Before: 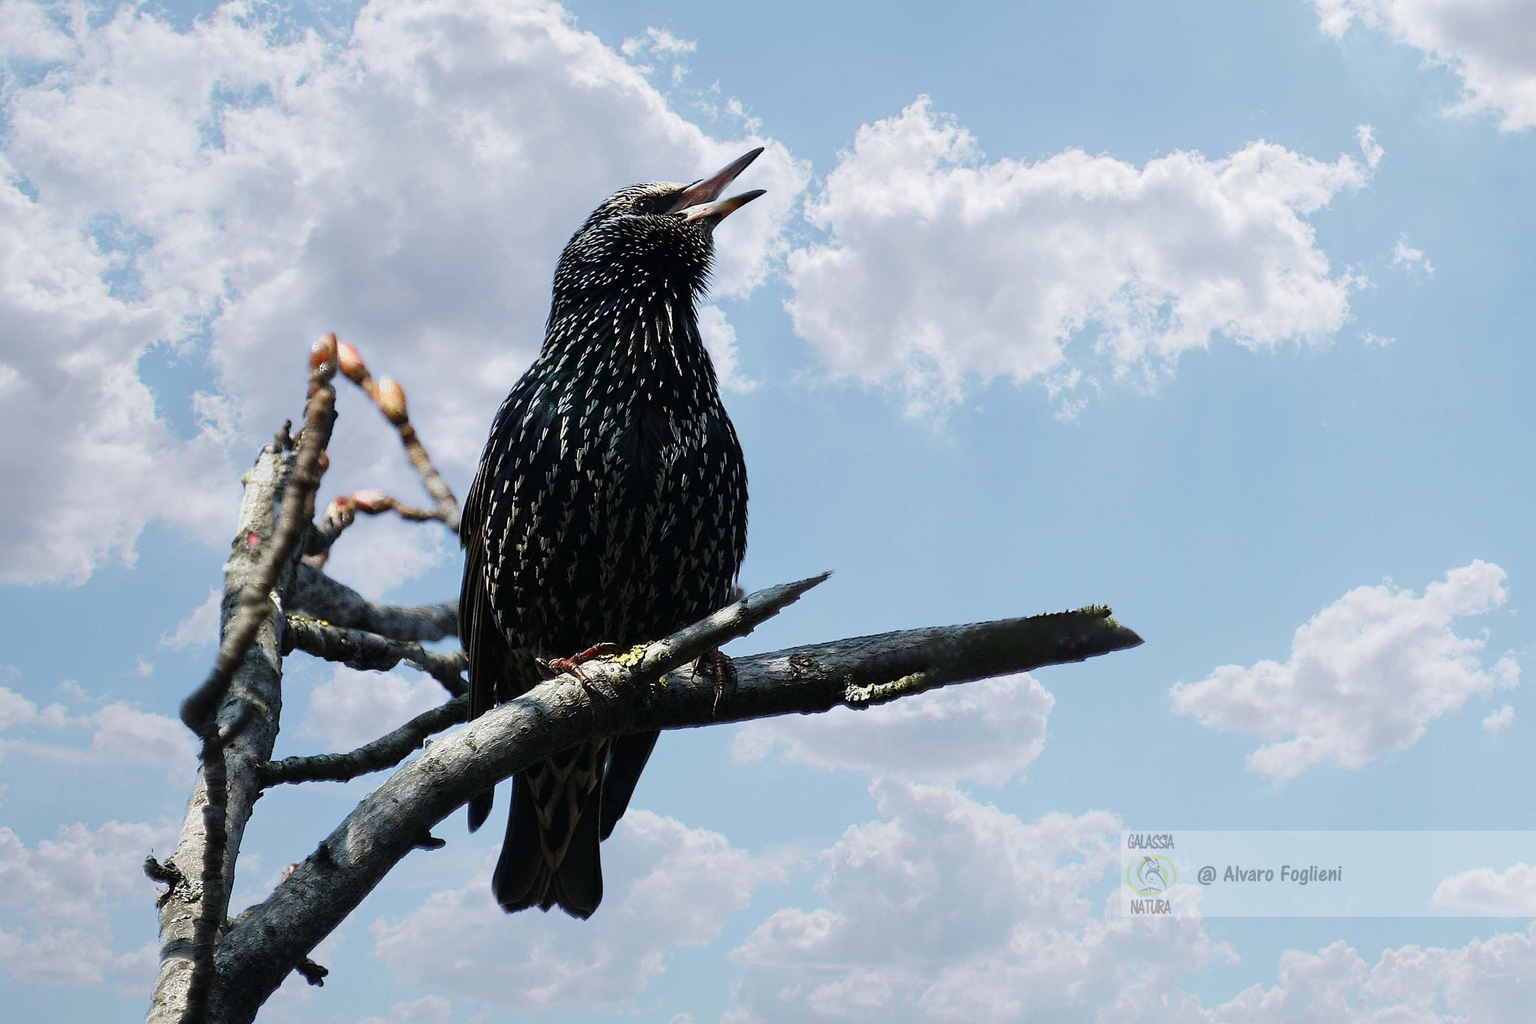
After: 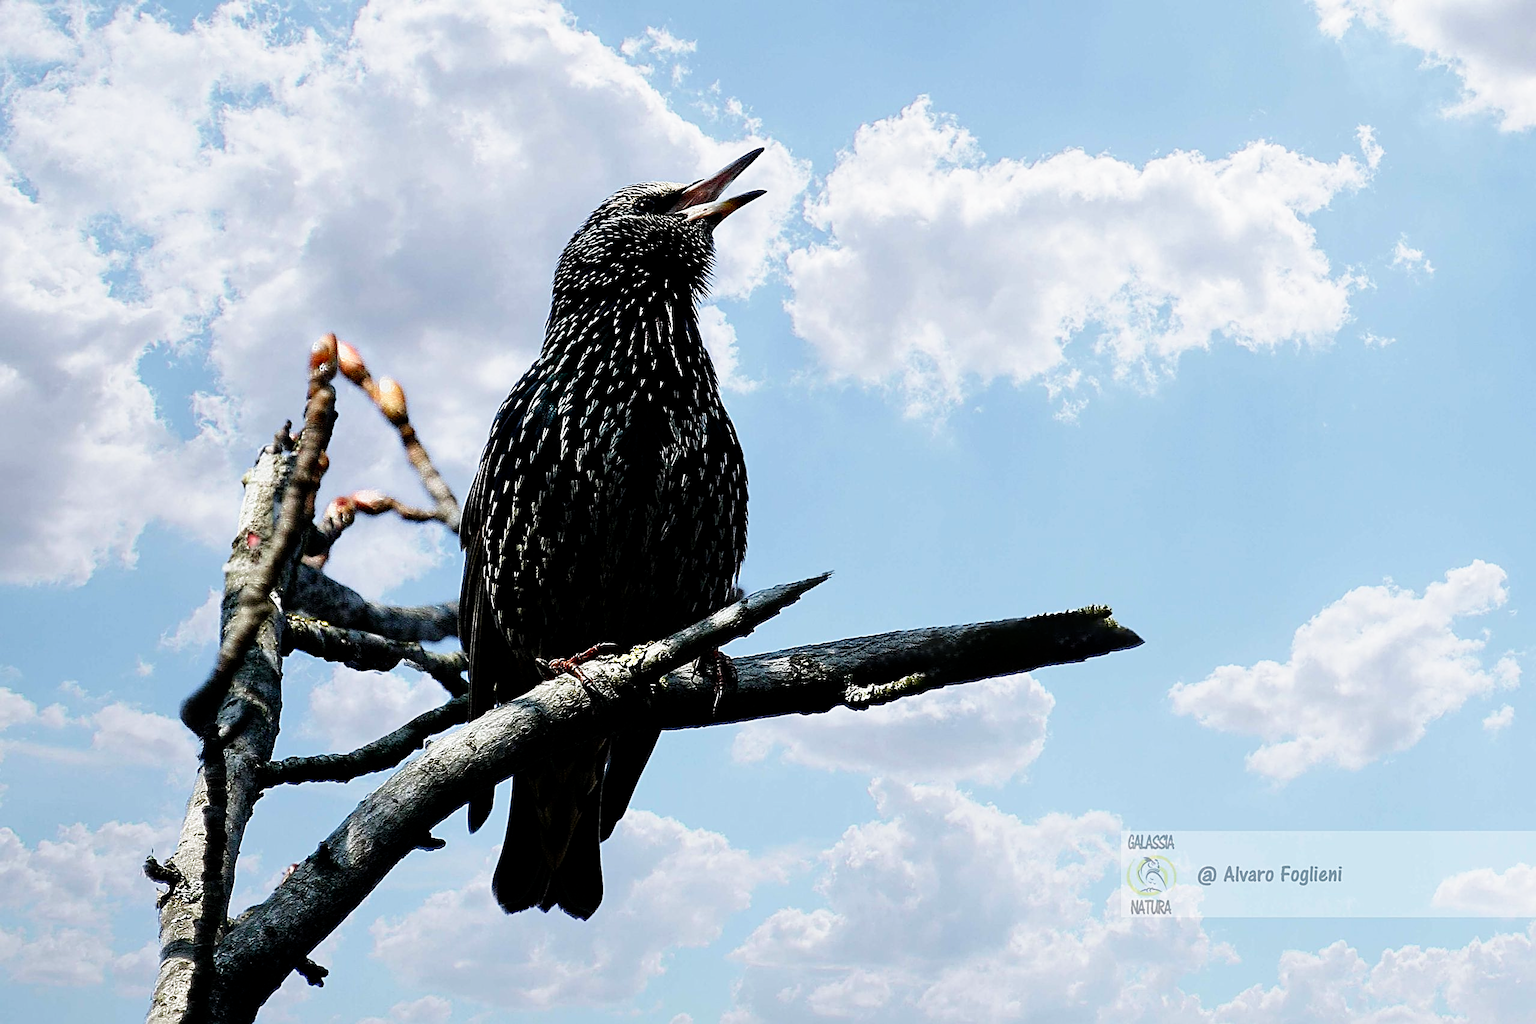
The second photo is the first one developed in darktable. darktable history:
filmic rgb: black relative exposure -8.7 EV, white relative exposure 2.7 EV, threshold 3 EV, target black luminance 0%, hardness 6.25, latitude 76.53%, contrast 1.326, shadows ↔ highlights balance -0.349%, preserve chrominance no, color science v4 (2020), enable highlight reconstruction true
sharpen: radius 2.543, amount 0.636
